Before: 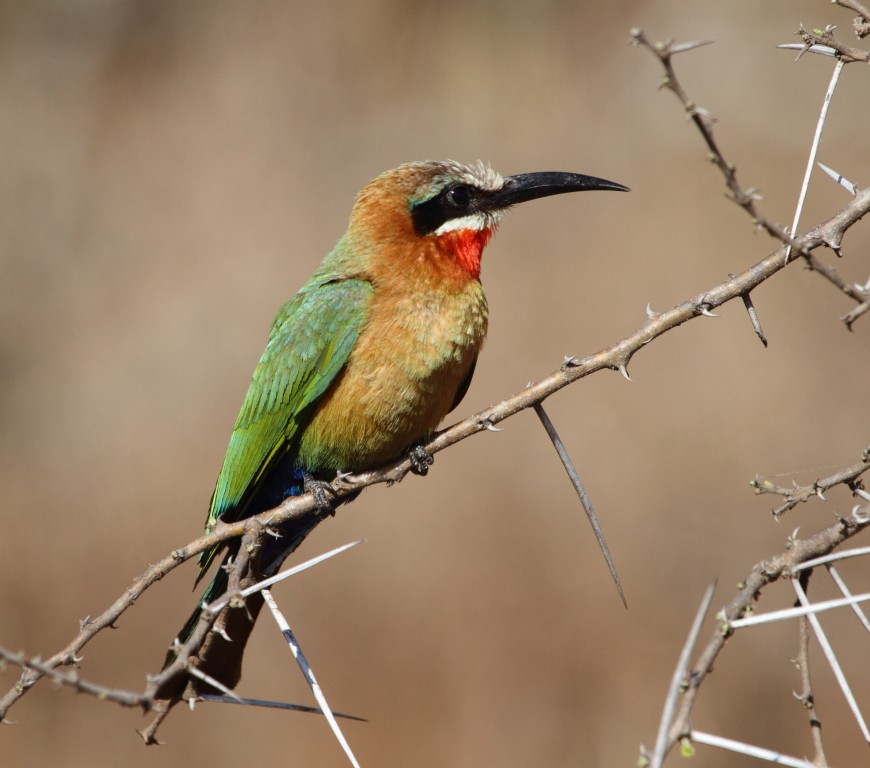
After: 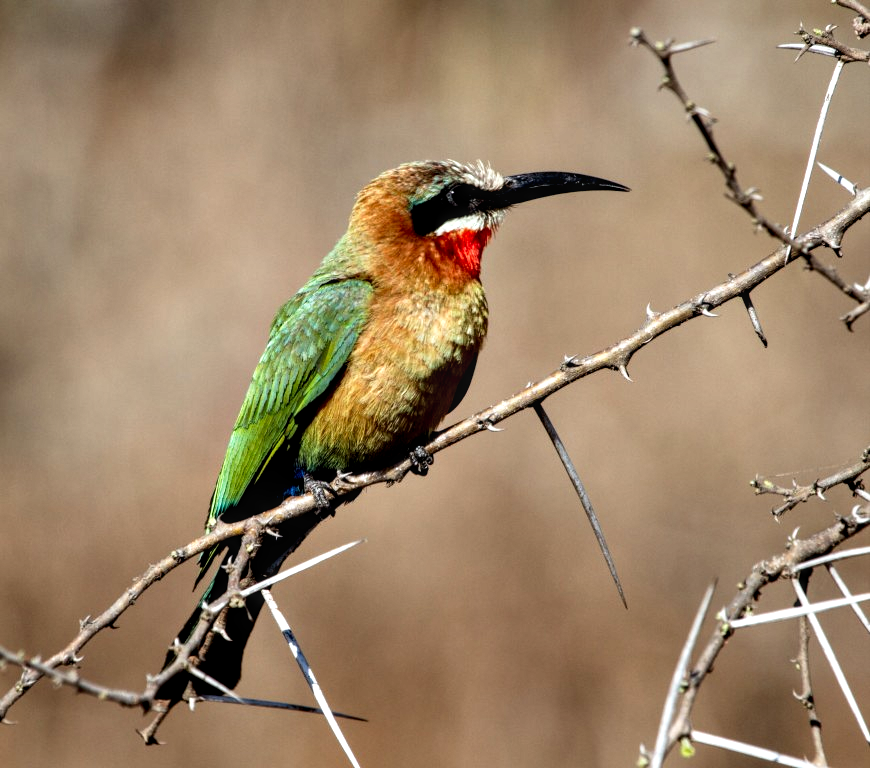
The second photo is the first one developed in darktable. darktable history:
local contrast: detail 130%
contrast equalizer: y [[0.6 ×6], [0.55 ×6], [0 ×6], [0 ×6], [0 ×6]]
tone curve: curves: ch0 [(0, 0.012) (0.056, 0.046) (0.218, 0.213) (0.606, 0.62) (0.82, 0.846) (1, 1)]; ch1 [(0, 0) (0.226, 0.261) (0.403, 0.437) (0.469, 0.472) (0.495, 0.499) (0.514, 0.504) (0.545, 0.555) (0.59, 0.598) (0.714, 0.733) (1, 1)]; ch2 [(0, 0) (0.269, 0.299) (0.459, 0.45) (0.498, 0.499) (0.523, 0.512) (0.568, 0.558) (0.634, 0.617) (0.702, 0.662) (0.781, 0.775) (1, 1)], preserve colors none
